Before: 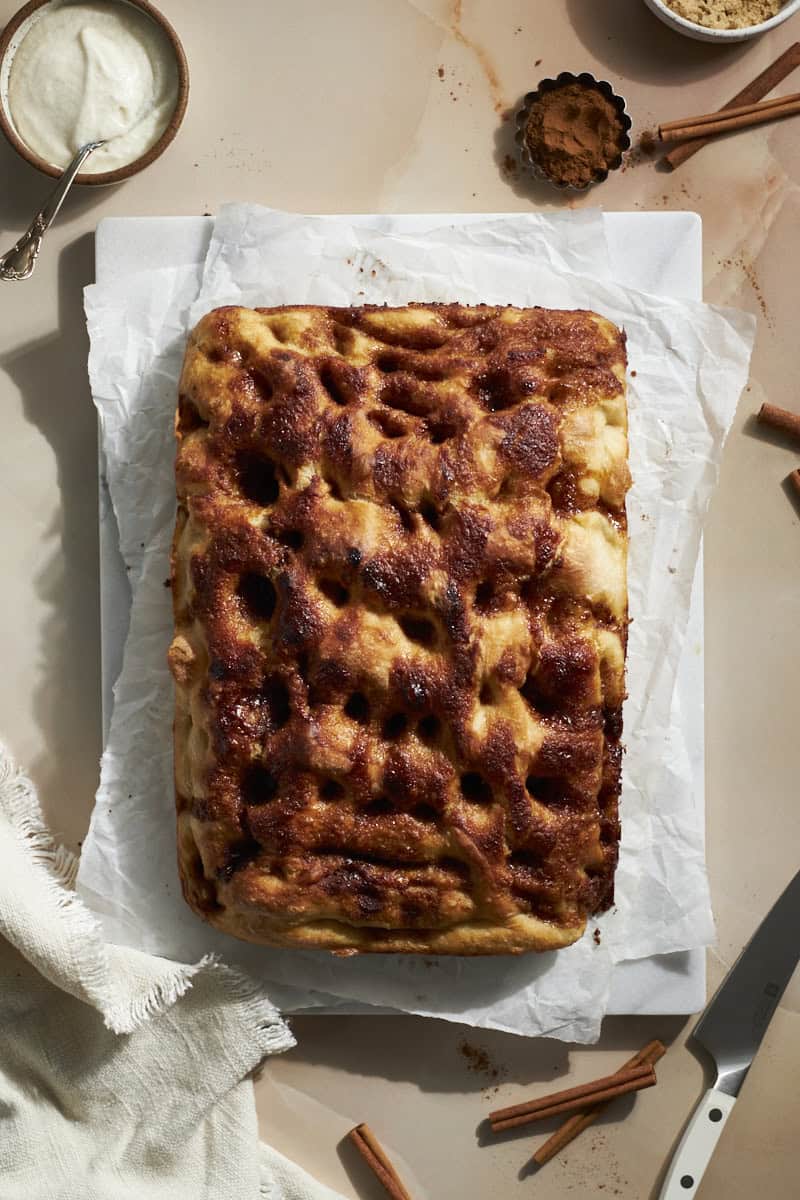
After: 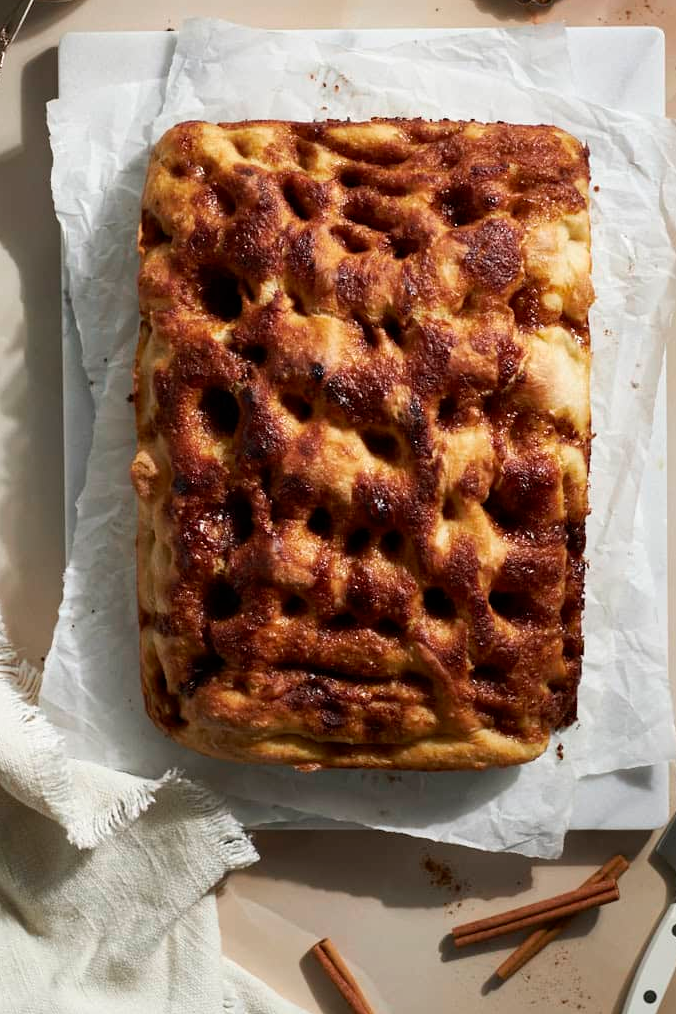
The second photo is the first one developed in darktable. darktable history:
crop and rotate: left 4.666%, top 15.478%, right 10.709%
